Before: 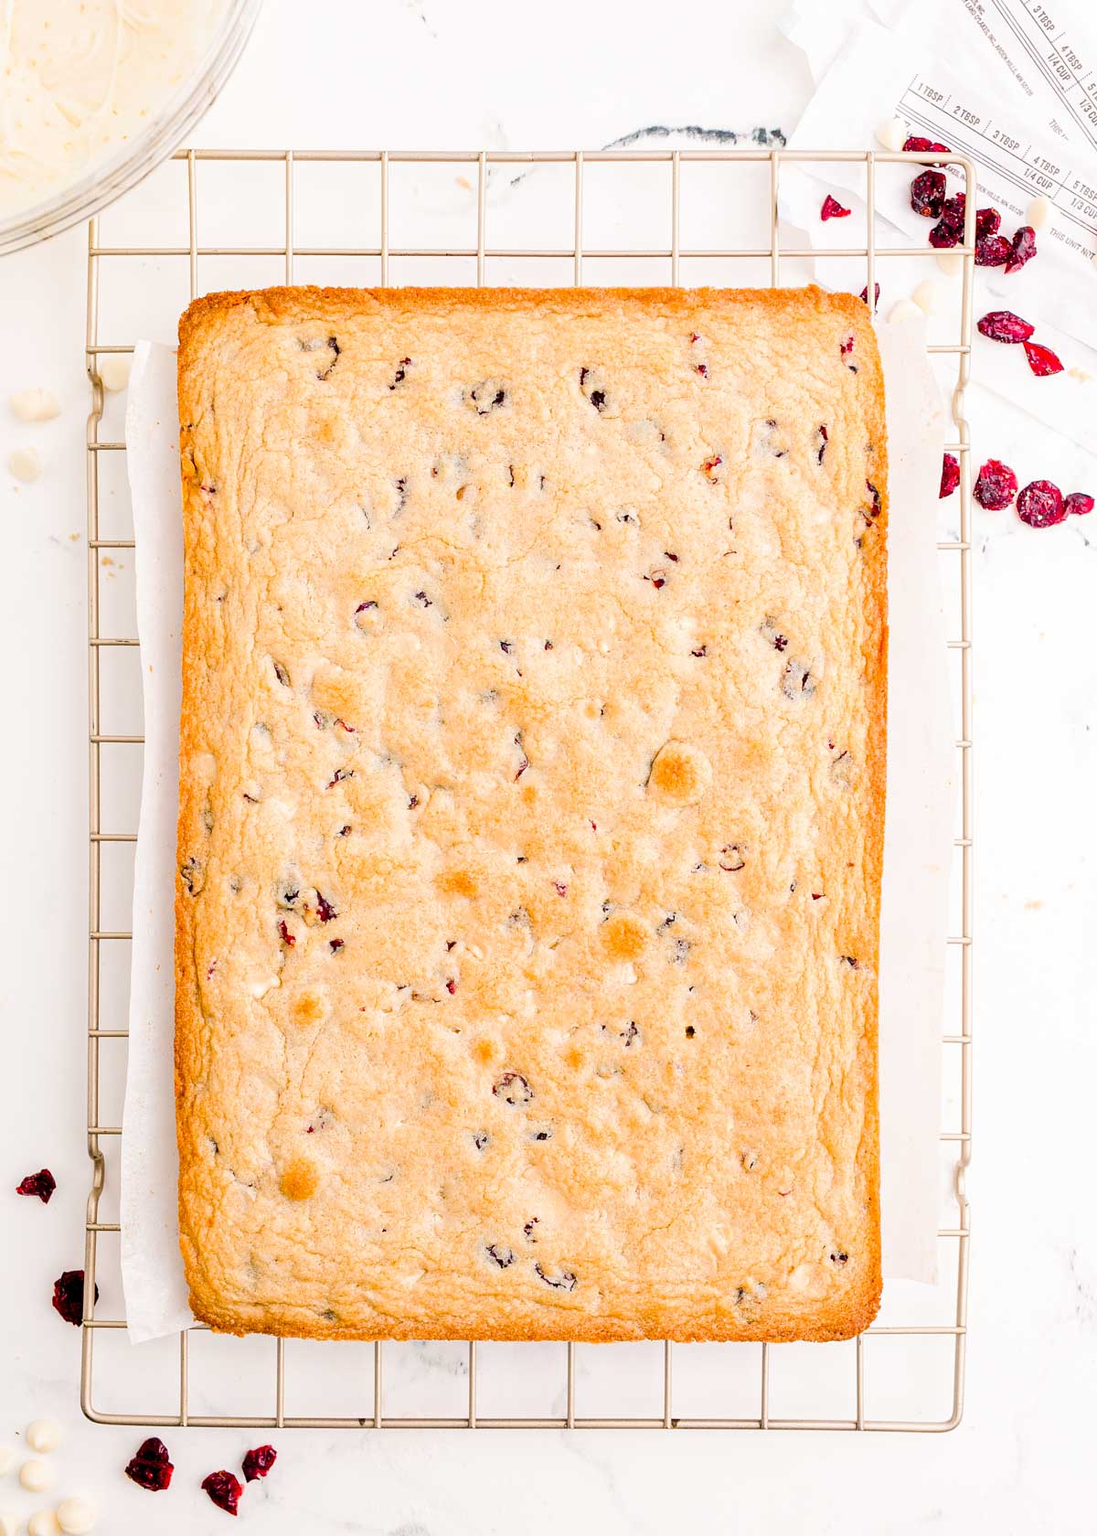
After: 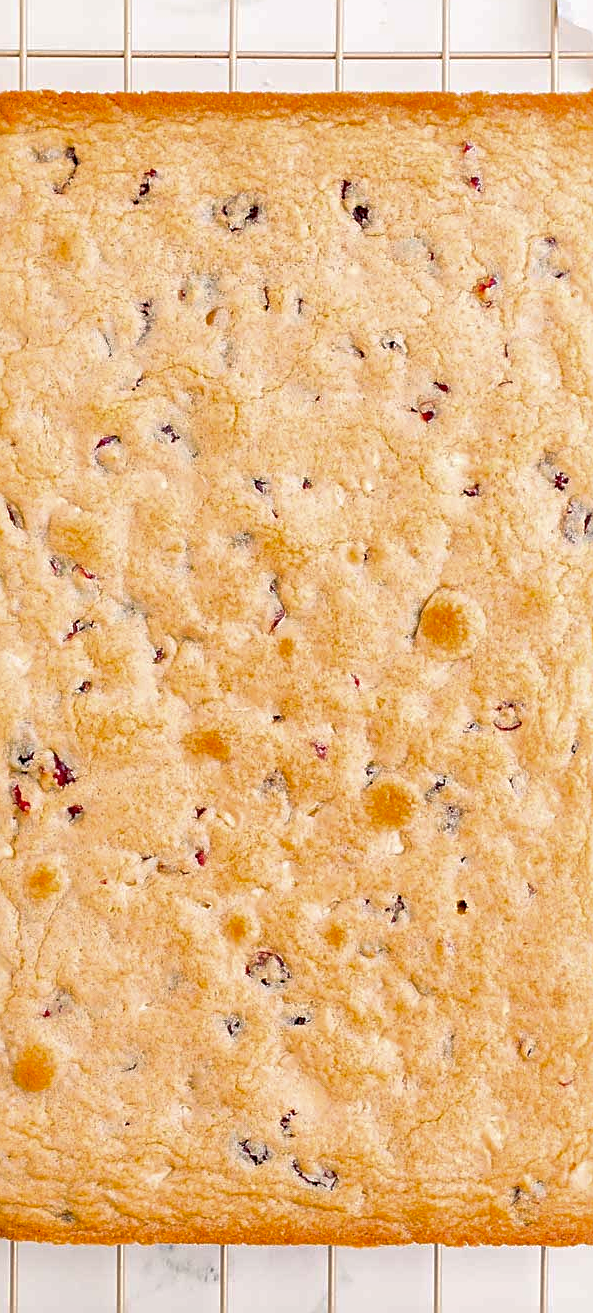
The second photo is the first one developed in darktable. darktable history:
crop and rotate: angle 0.017°, left 24.416%, top 13.256%, right 26.117%, bottom 8.525%
sharpen: radius 2.505, amount 0.332
shadows and highlights: on, module defaults
